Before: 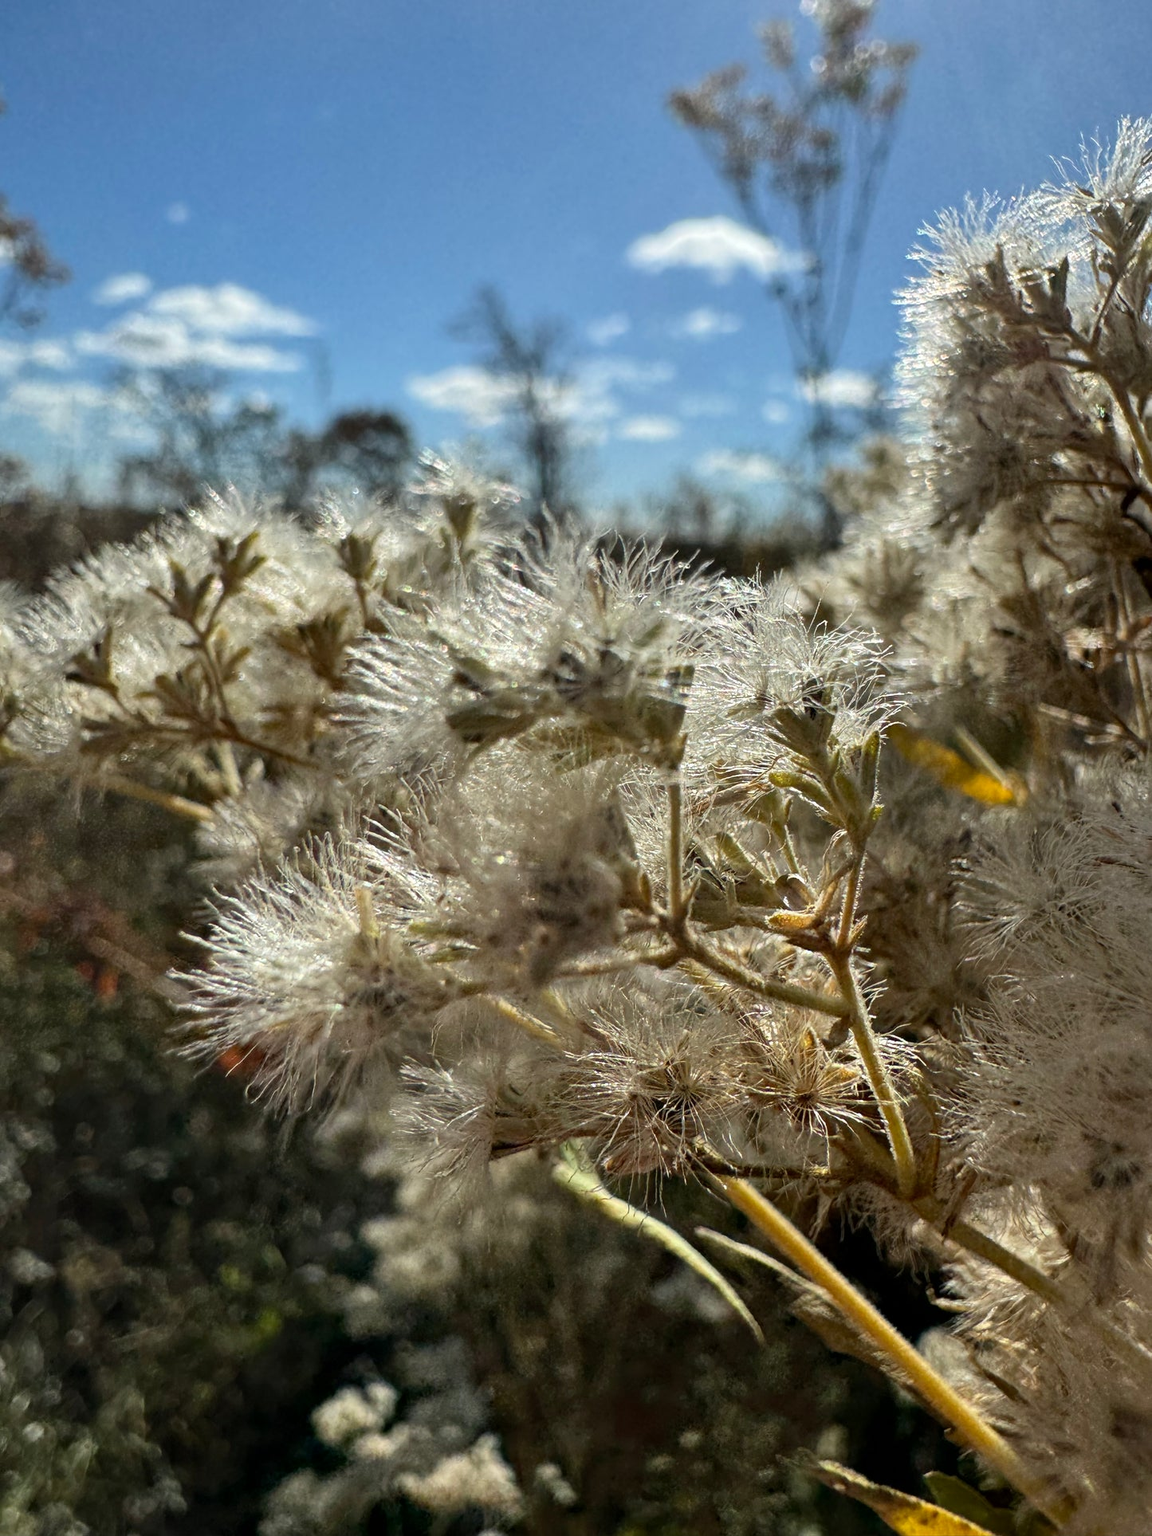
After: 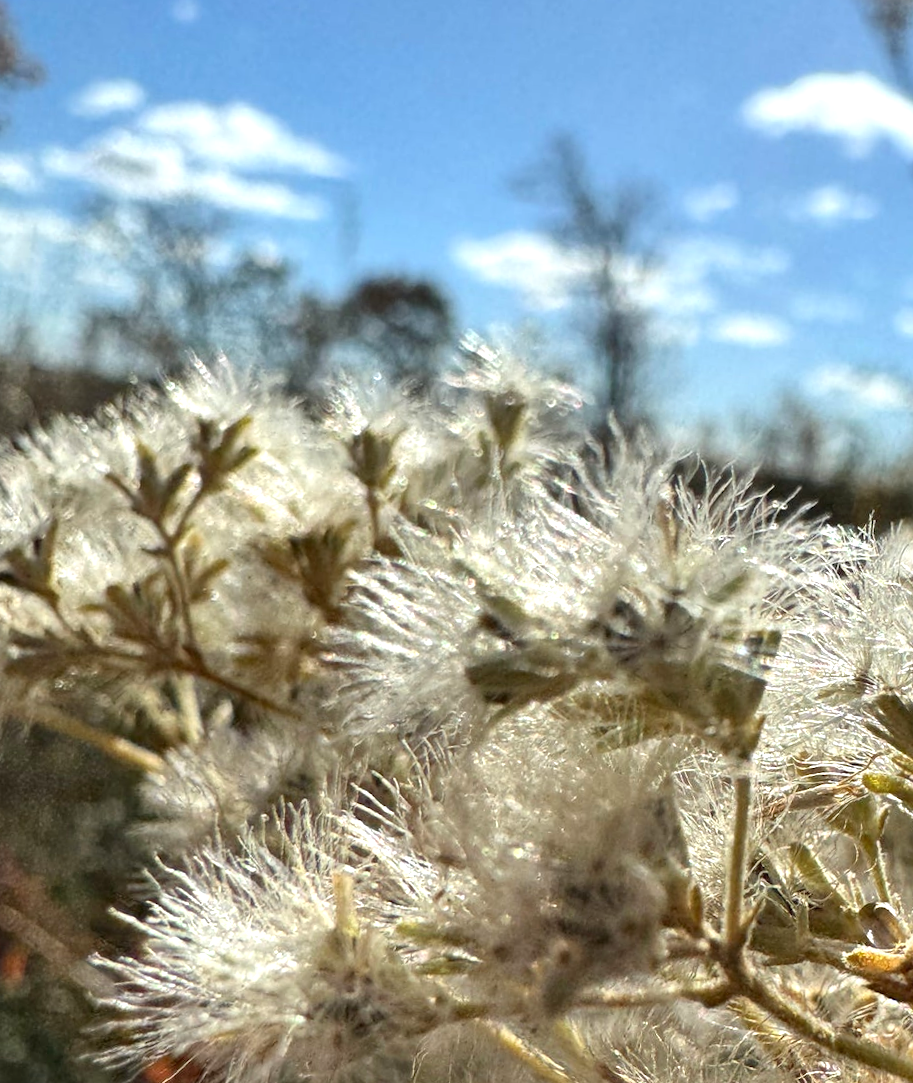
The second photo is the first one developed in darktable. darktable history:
exposure: exposure 0.515 EV, compensate highlight preservation false
crop and rotate: angle -4.99°, left 2.122%, top 6.945%, right 27.566%, bottom 30.519%
